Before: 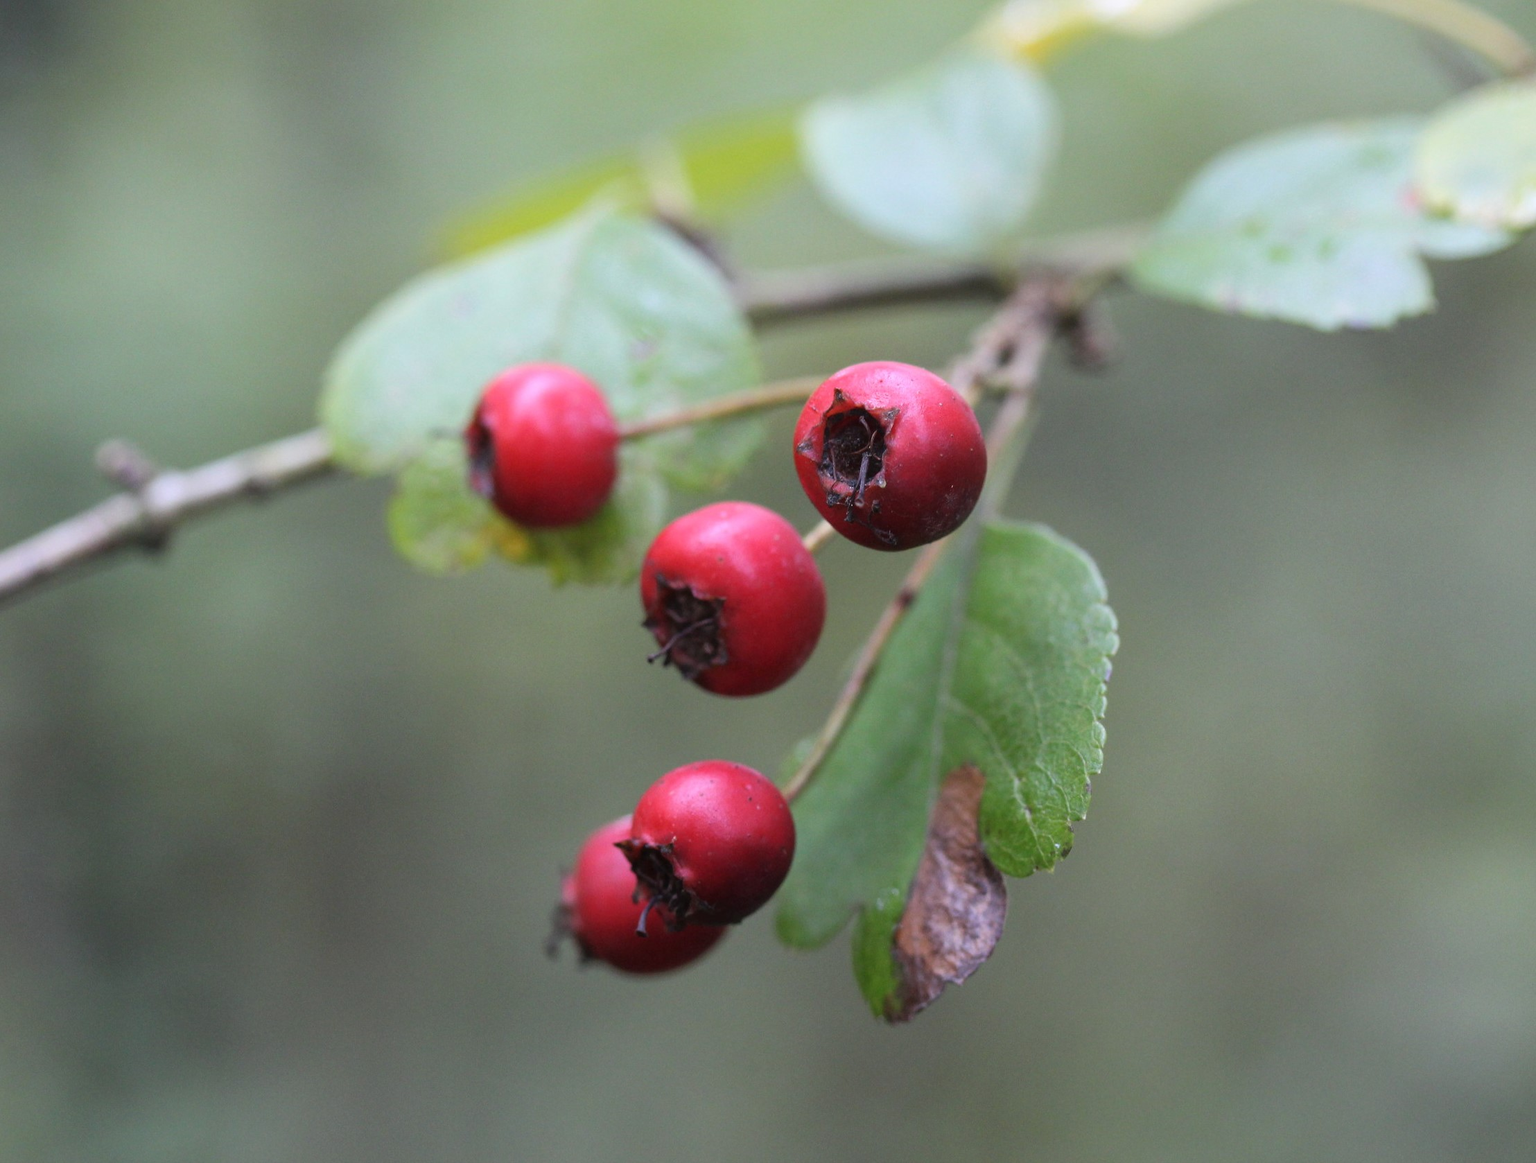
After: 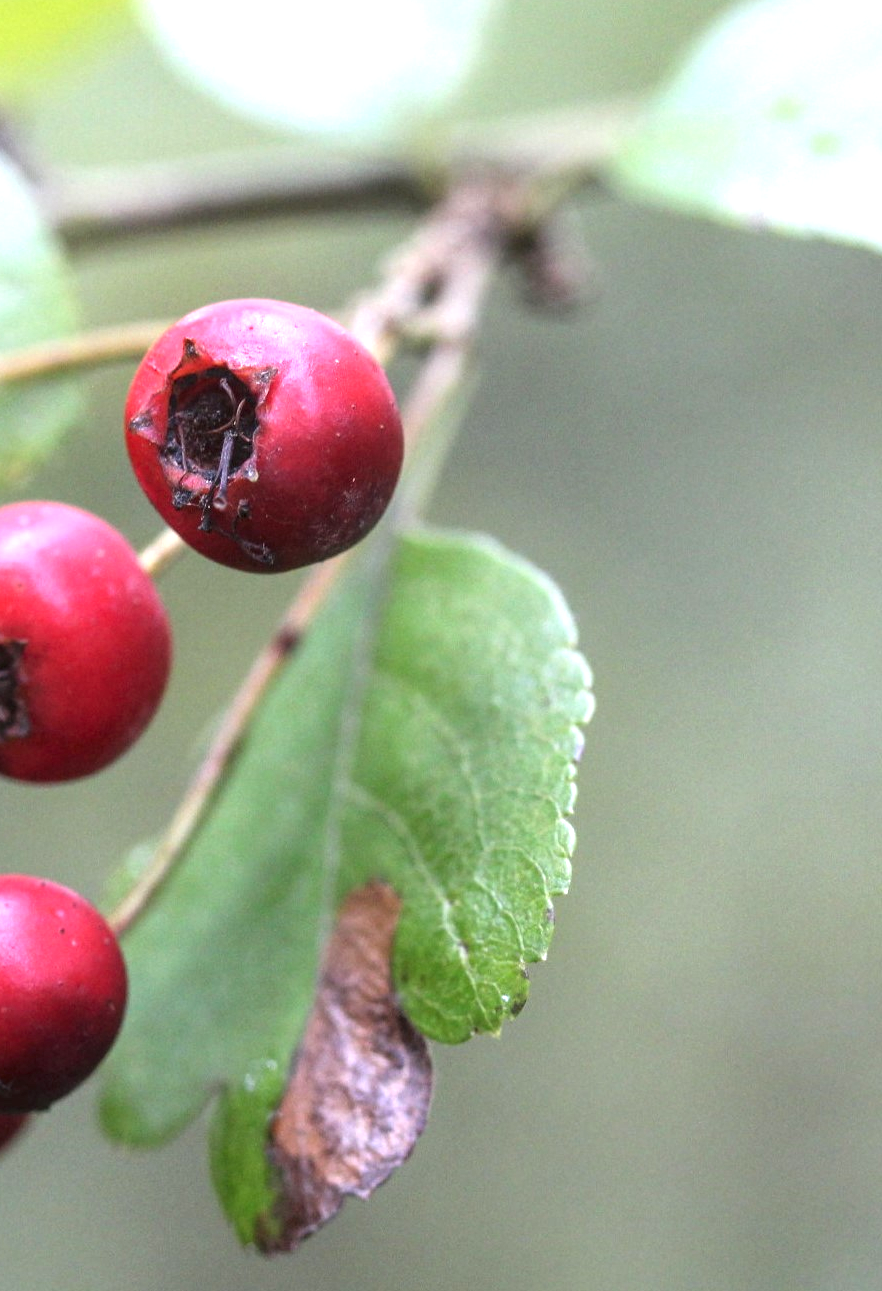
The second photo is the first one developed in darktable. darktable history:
contrast equalizer: y [[0.5, 0.5, 0.472, 0.5, 0.5, 0.5], [0.5 ×6], [0.5 ×6], [0 ×6], [0 ×6]]
crop: left 46.05%, top 13.236%, right 14.12%, bottom 9.805%
exposure: black level correction 0, exposure 0.898 EV, compensate exposure bias true, compensate highlight preservation false
local contrast: detail 130%
